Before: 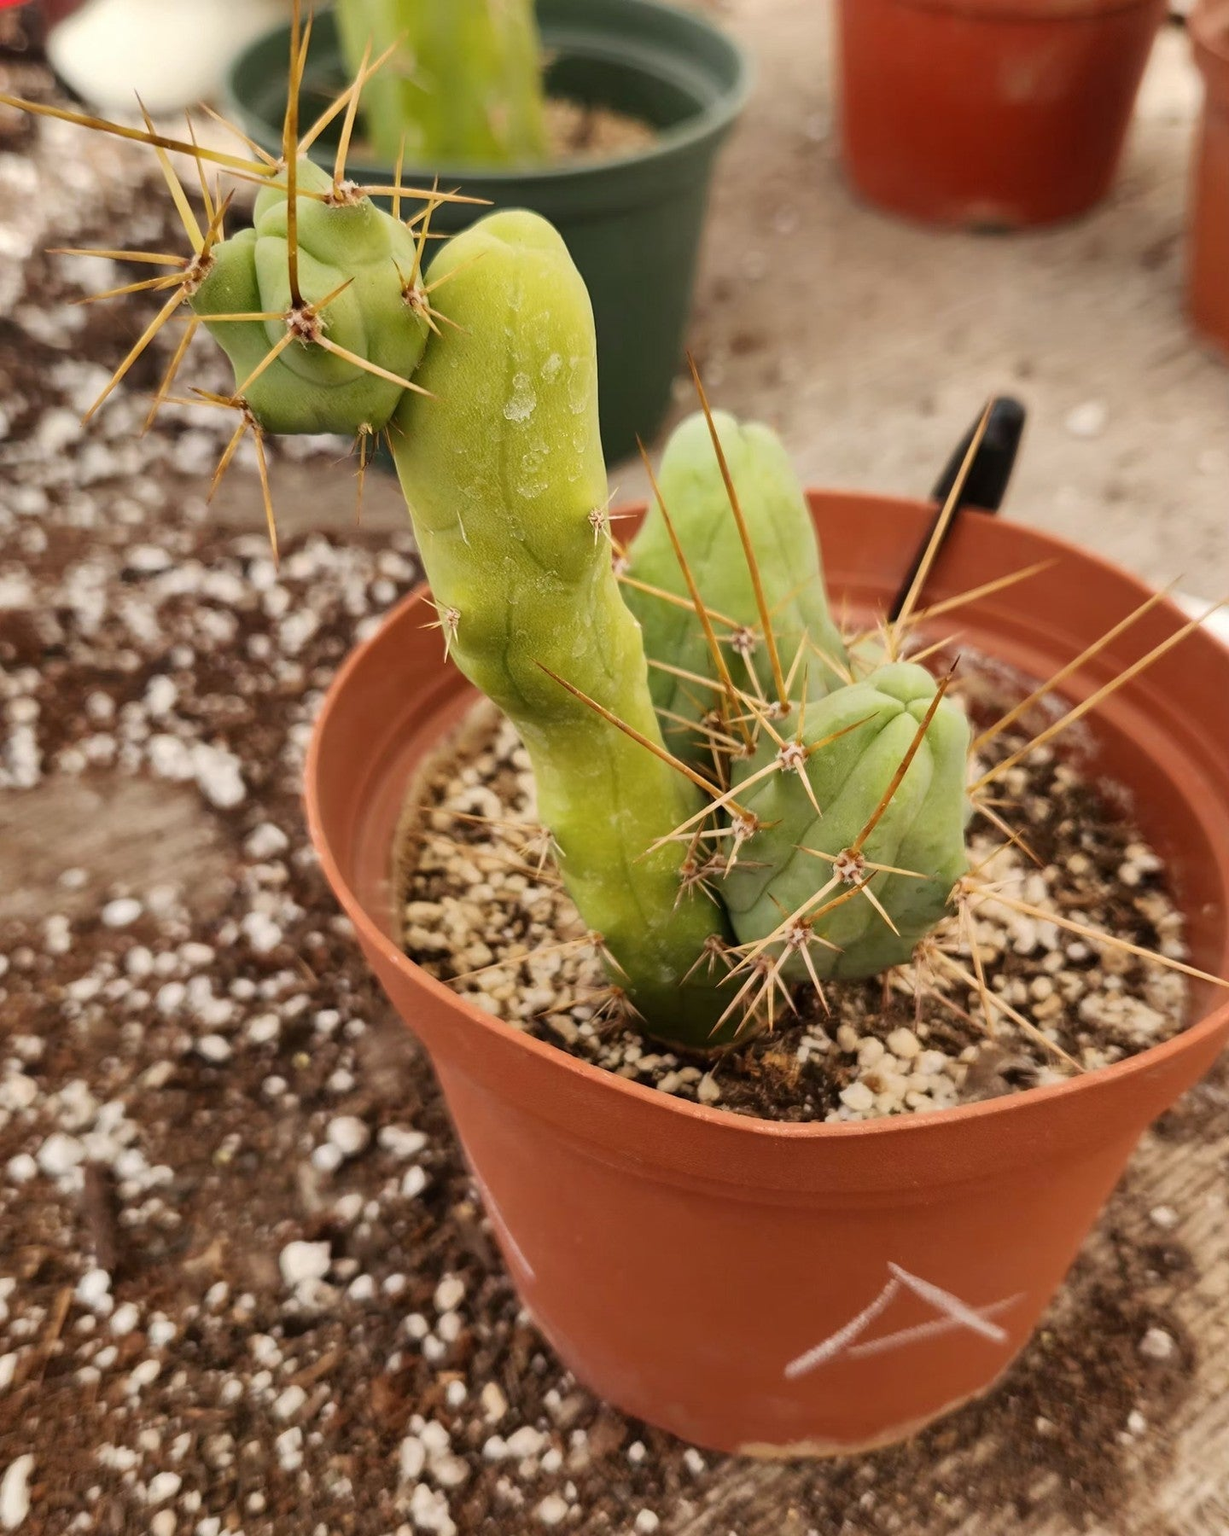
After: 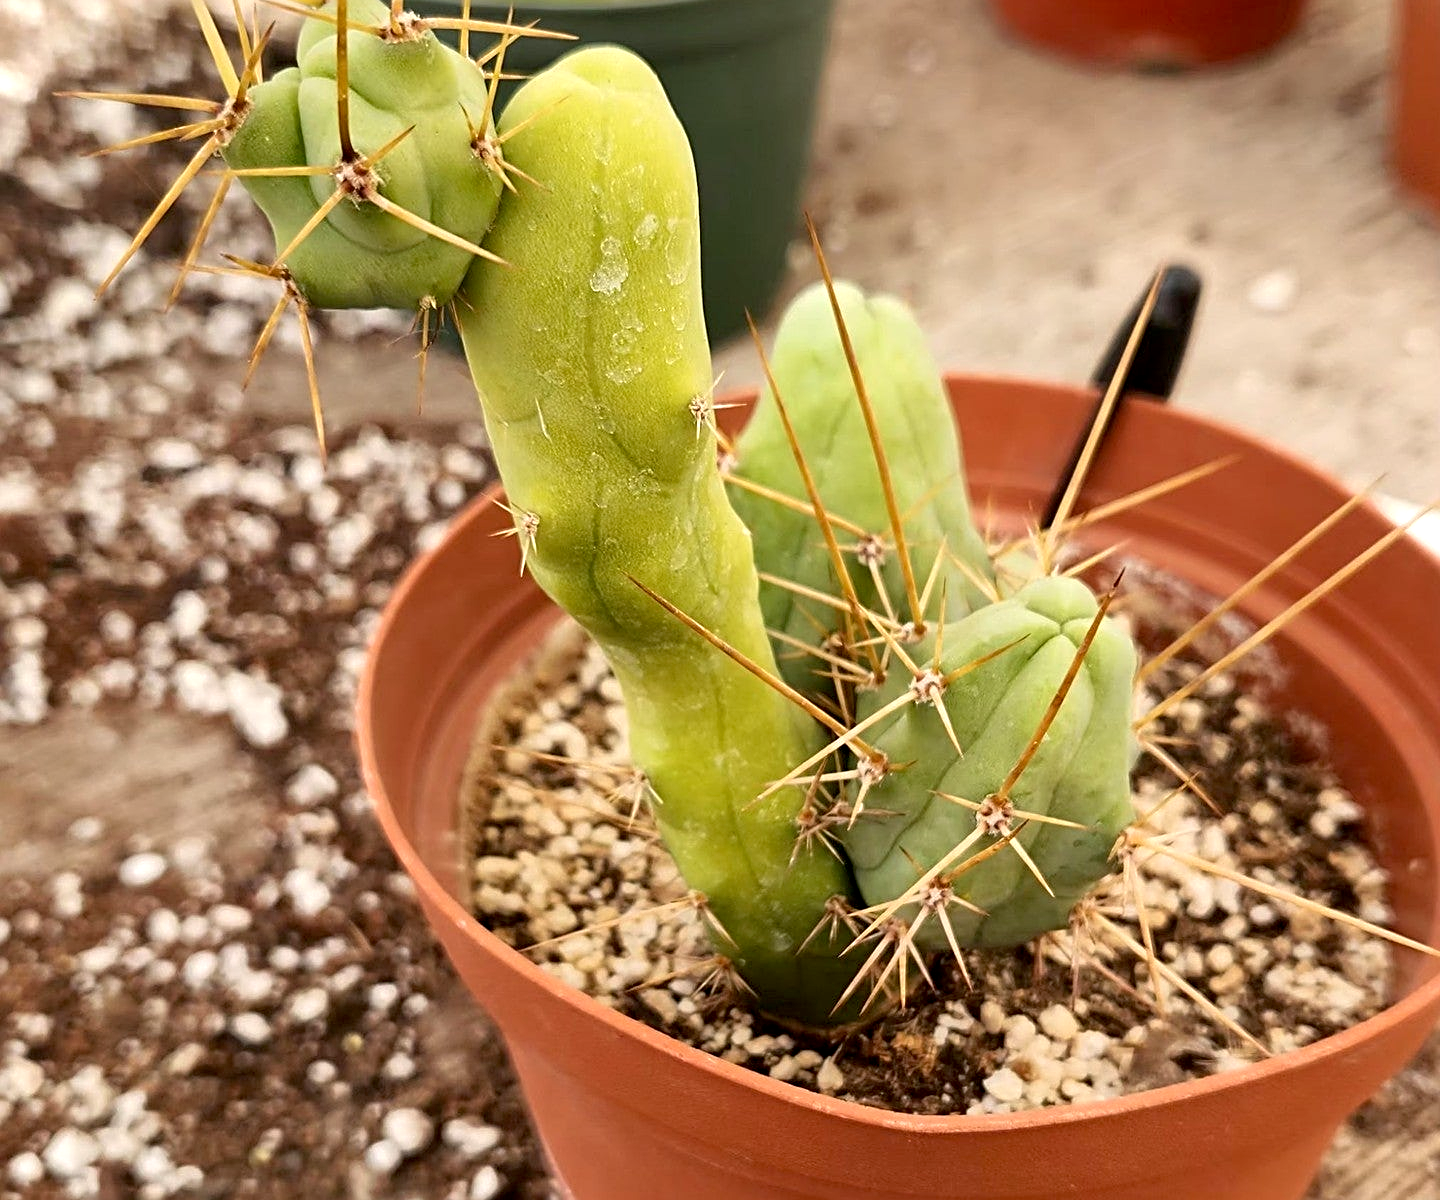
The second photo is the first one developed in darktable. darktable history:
sharpen: radius 2.767
exposure: black level correction 0.005, exposure 0.417 EV, compensate highlight preservation false
crop: top 11.166%, bottom 22.168%
